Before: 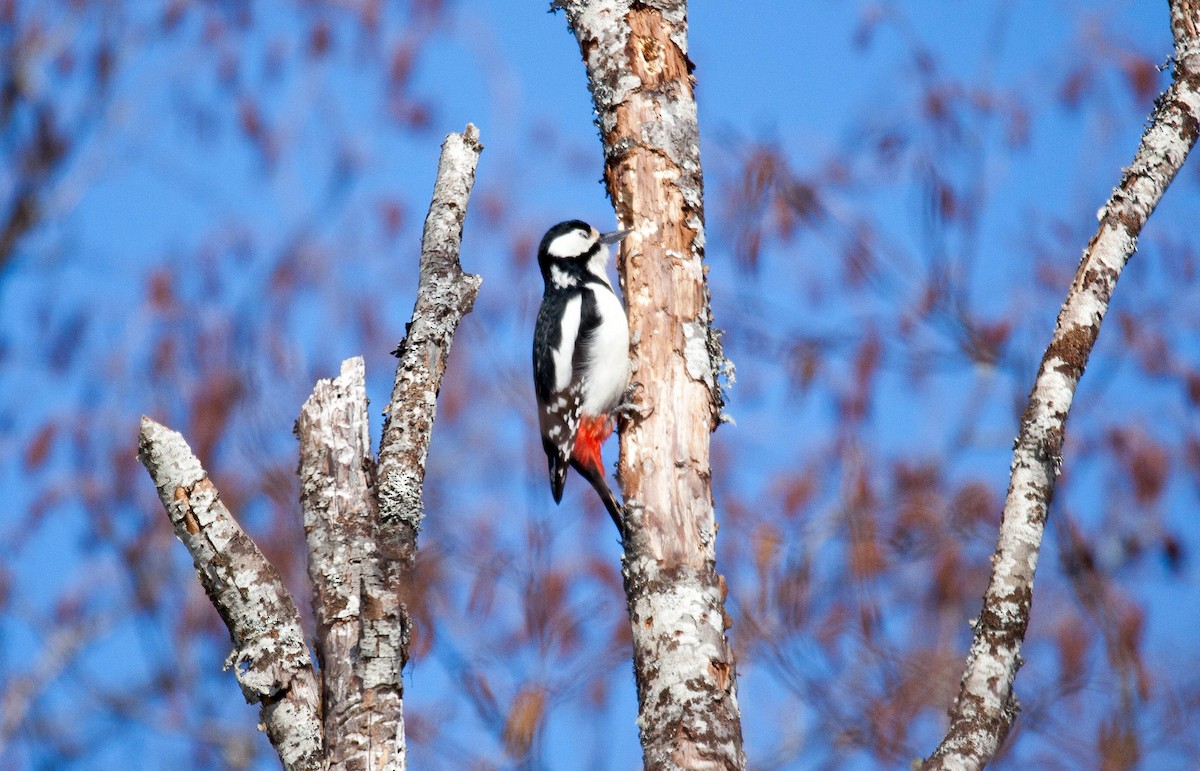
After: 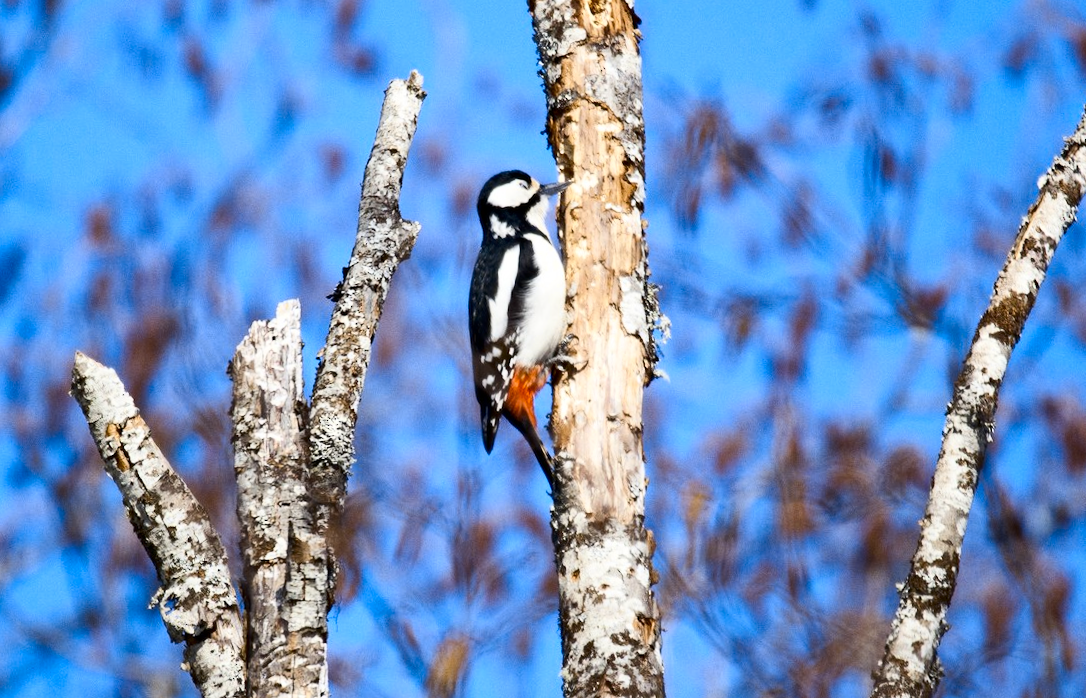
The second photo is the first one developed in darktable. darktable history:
contrast brightness saturation: contrast 0.25, saturation -0.31
crop and rotate: angle -1.96°, left 3.097%, top 4.154%, right 1.586%, bottom 0.529%
color contrast: green-magenta contrast 1.12, blue-yellow contrast 1.95, unbound 0
